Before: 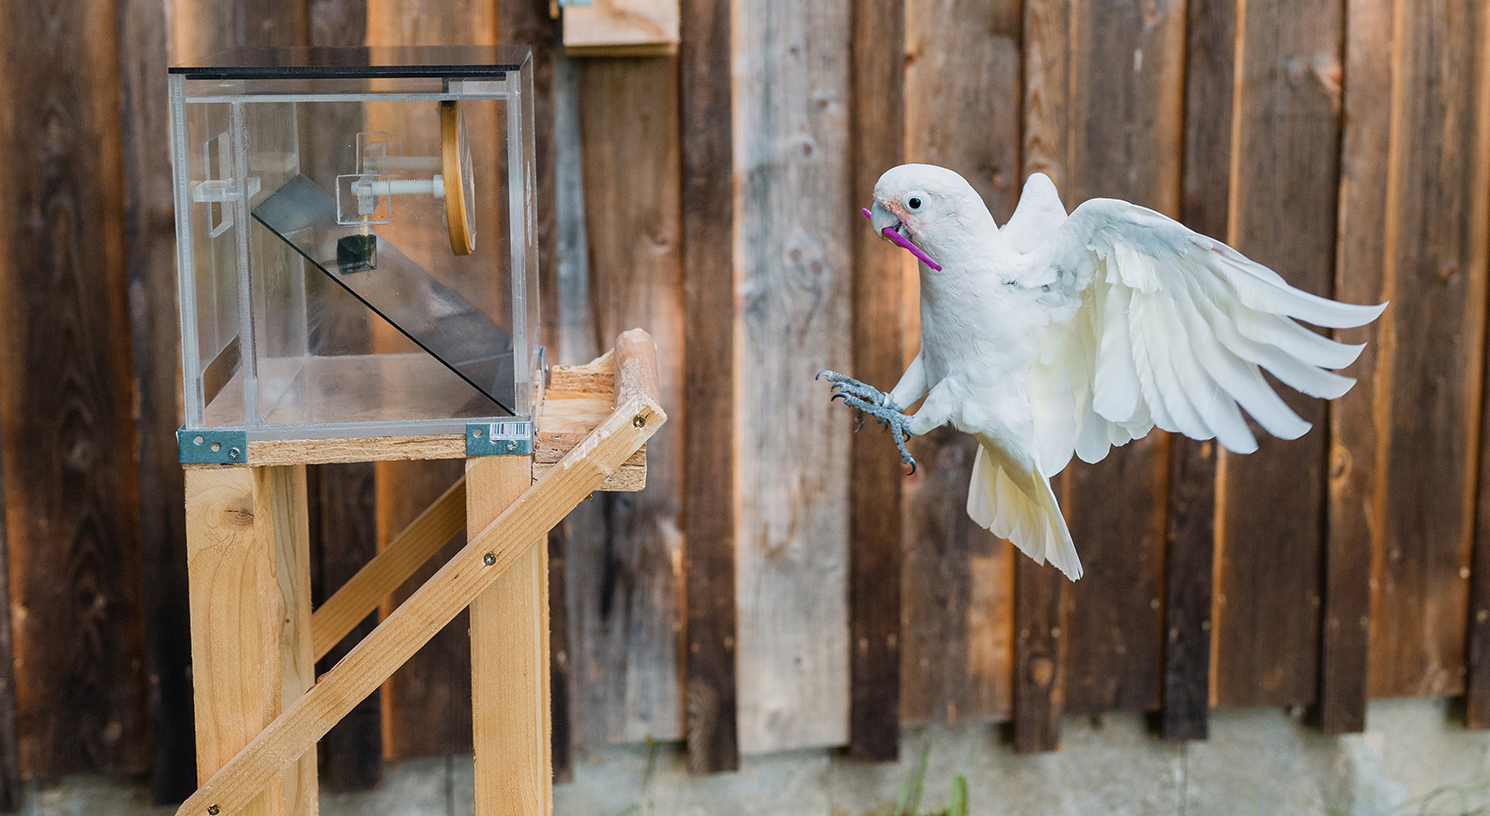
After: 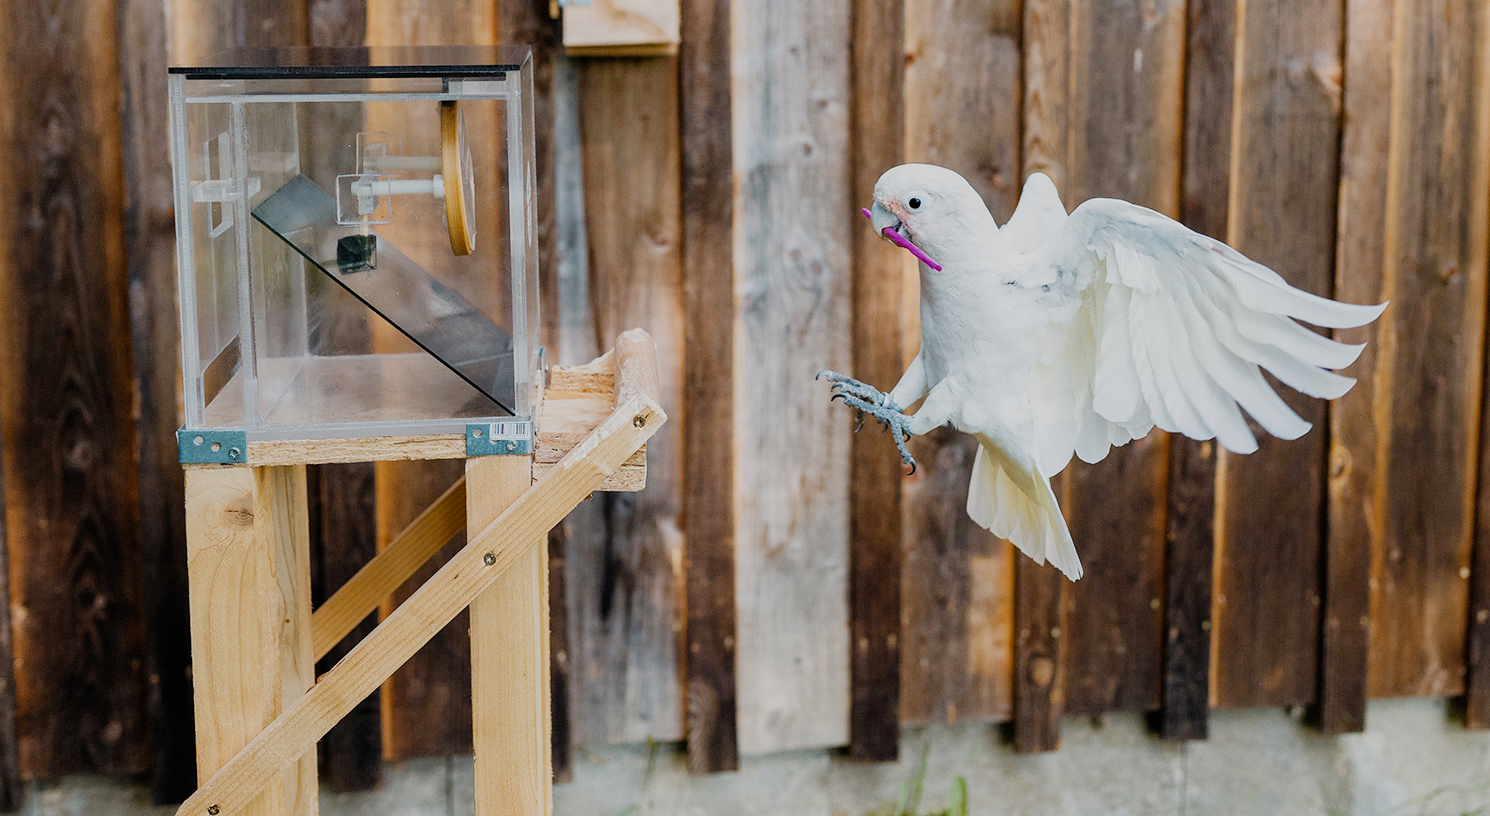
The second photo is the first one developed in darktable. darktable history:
exposure: exposure 0.297 EV, compensate highlight preservation false
filmic rgb: black relative exposure -7.65 EV, white relative exposure 4.56 EV, hardness 3.61, preserve chrominance no, color science v5 (2021)
